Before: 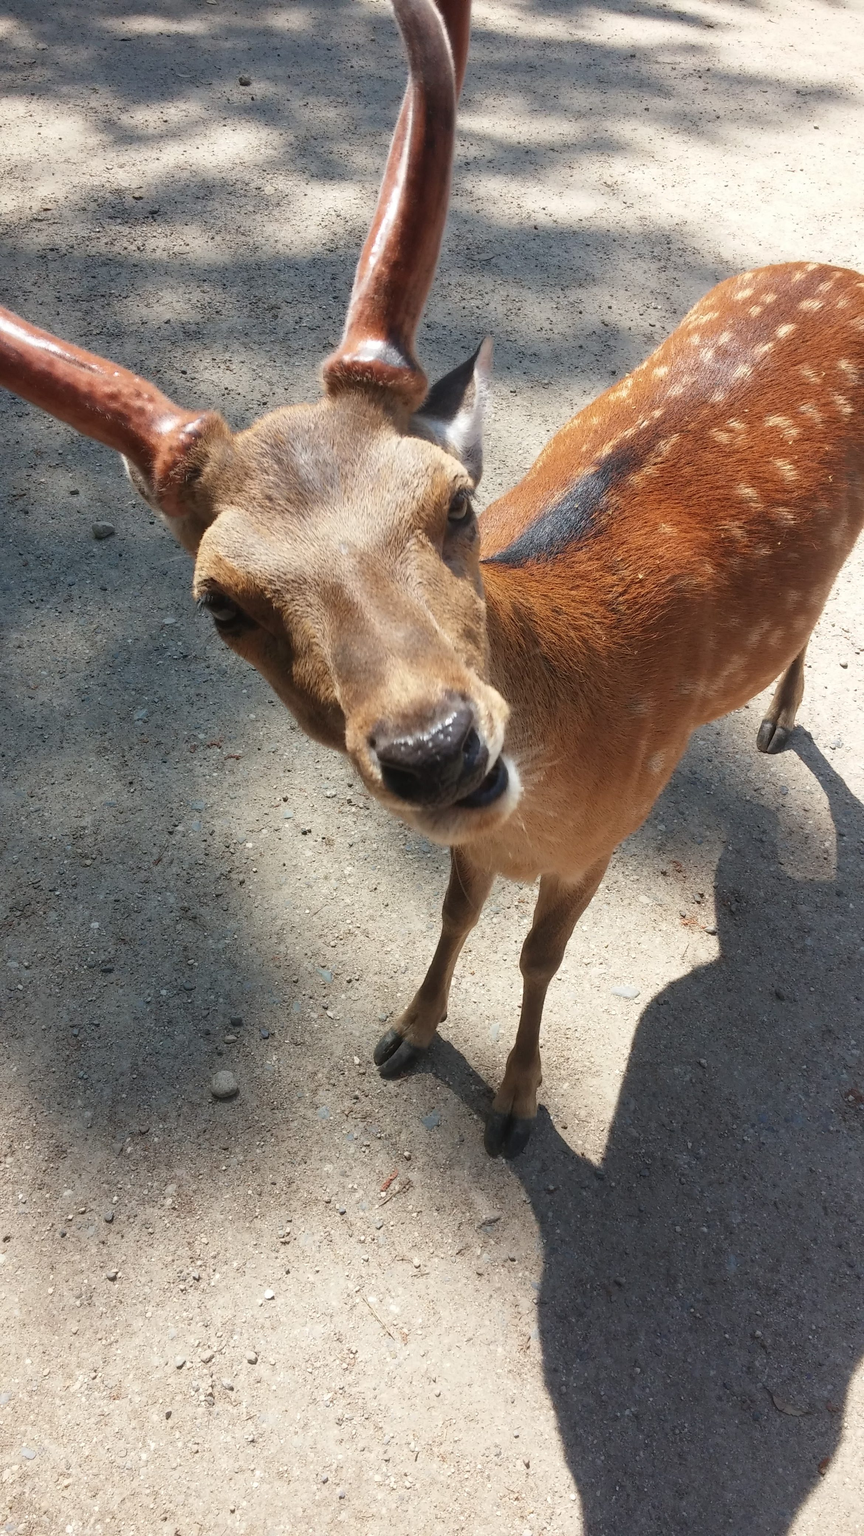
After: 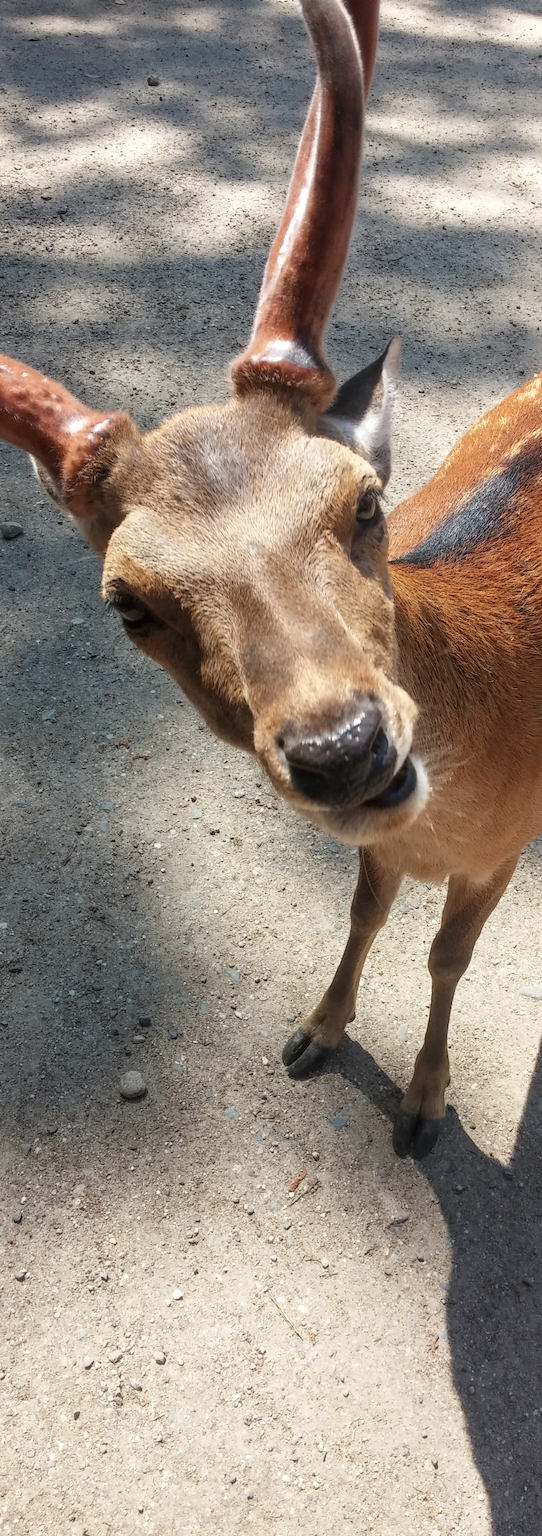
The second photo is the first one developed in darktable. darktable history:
local contrast: on, module defaults
crop: left 10.644%, right 26.528%
tone equalizer: on, module defaults
